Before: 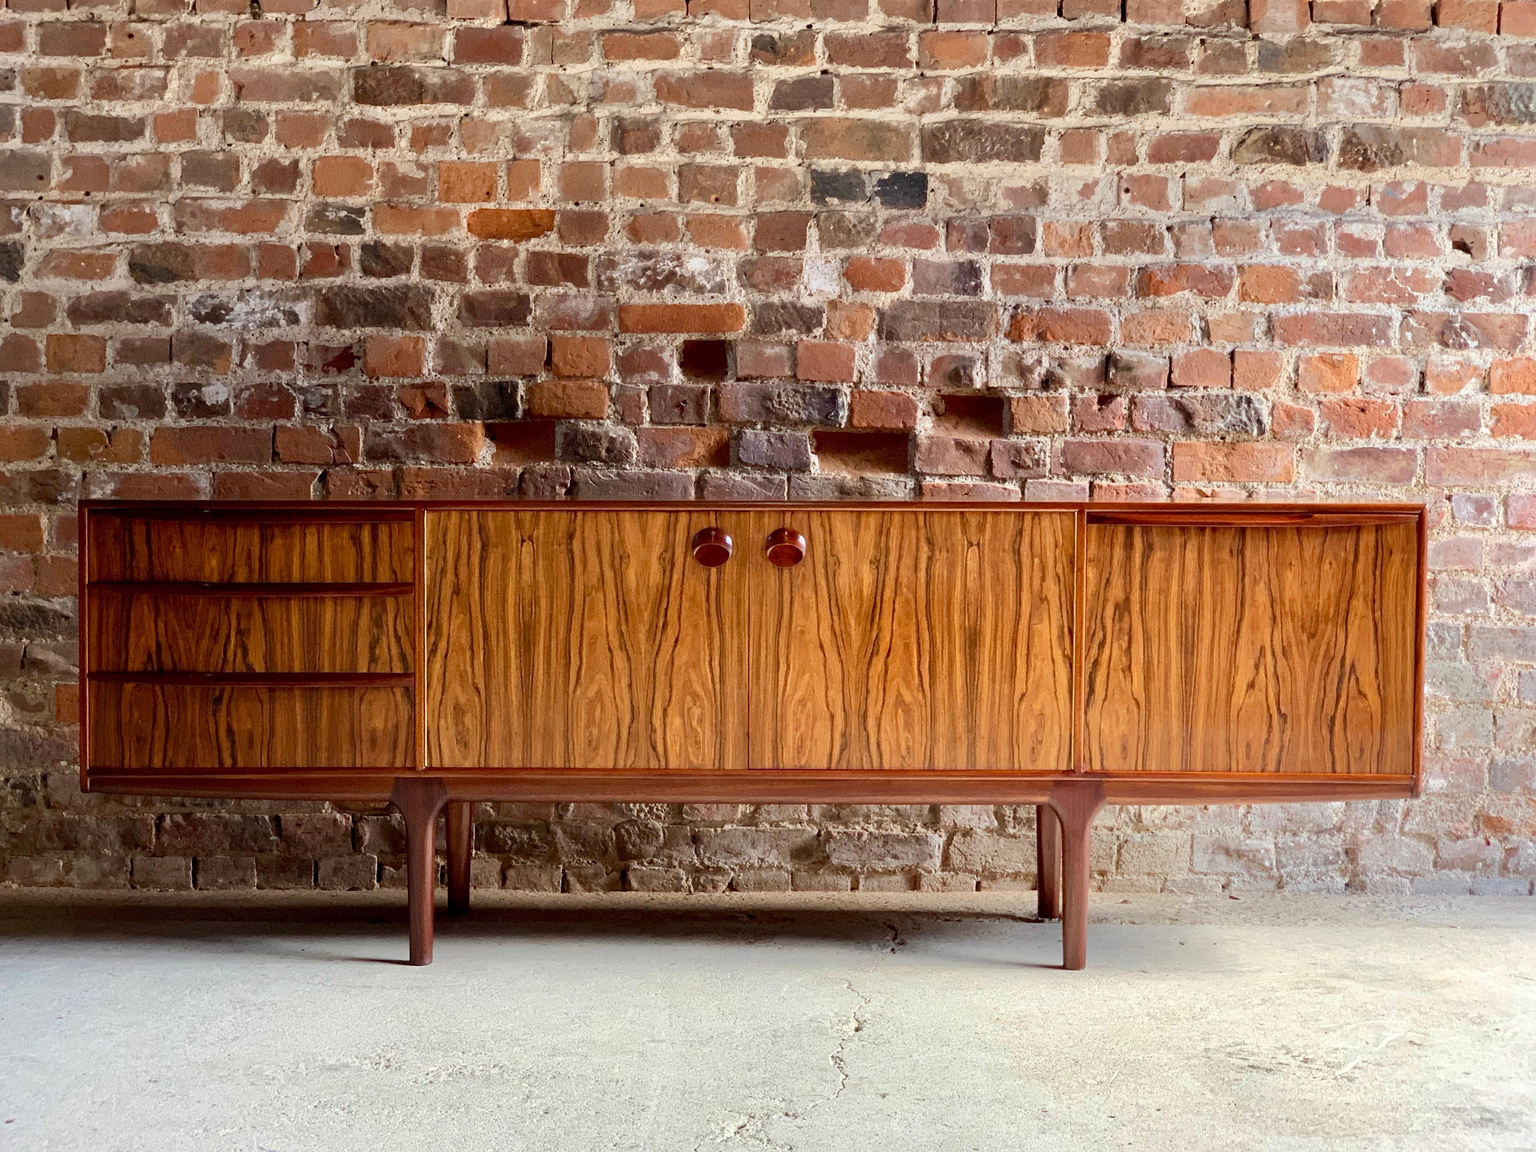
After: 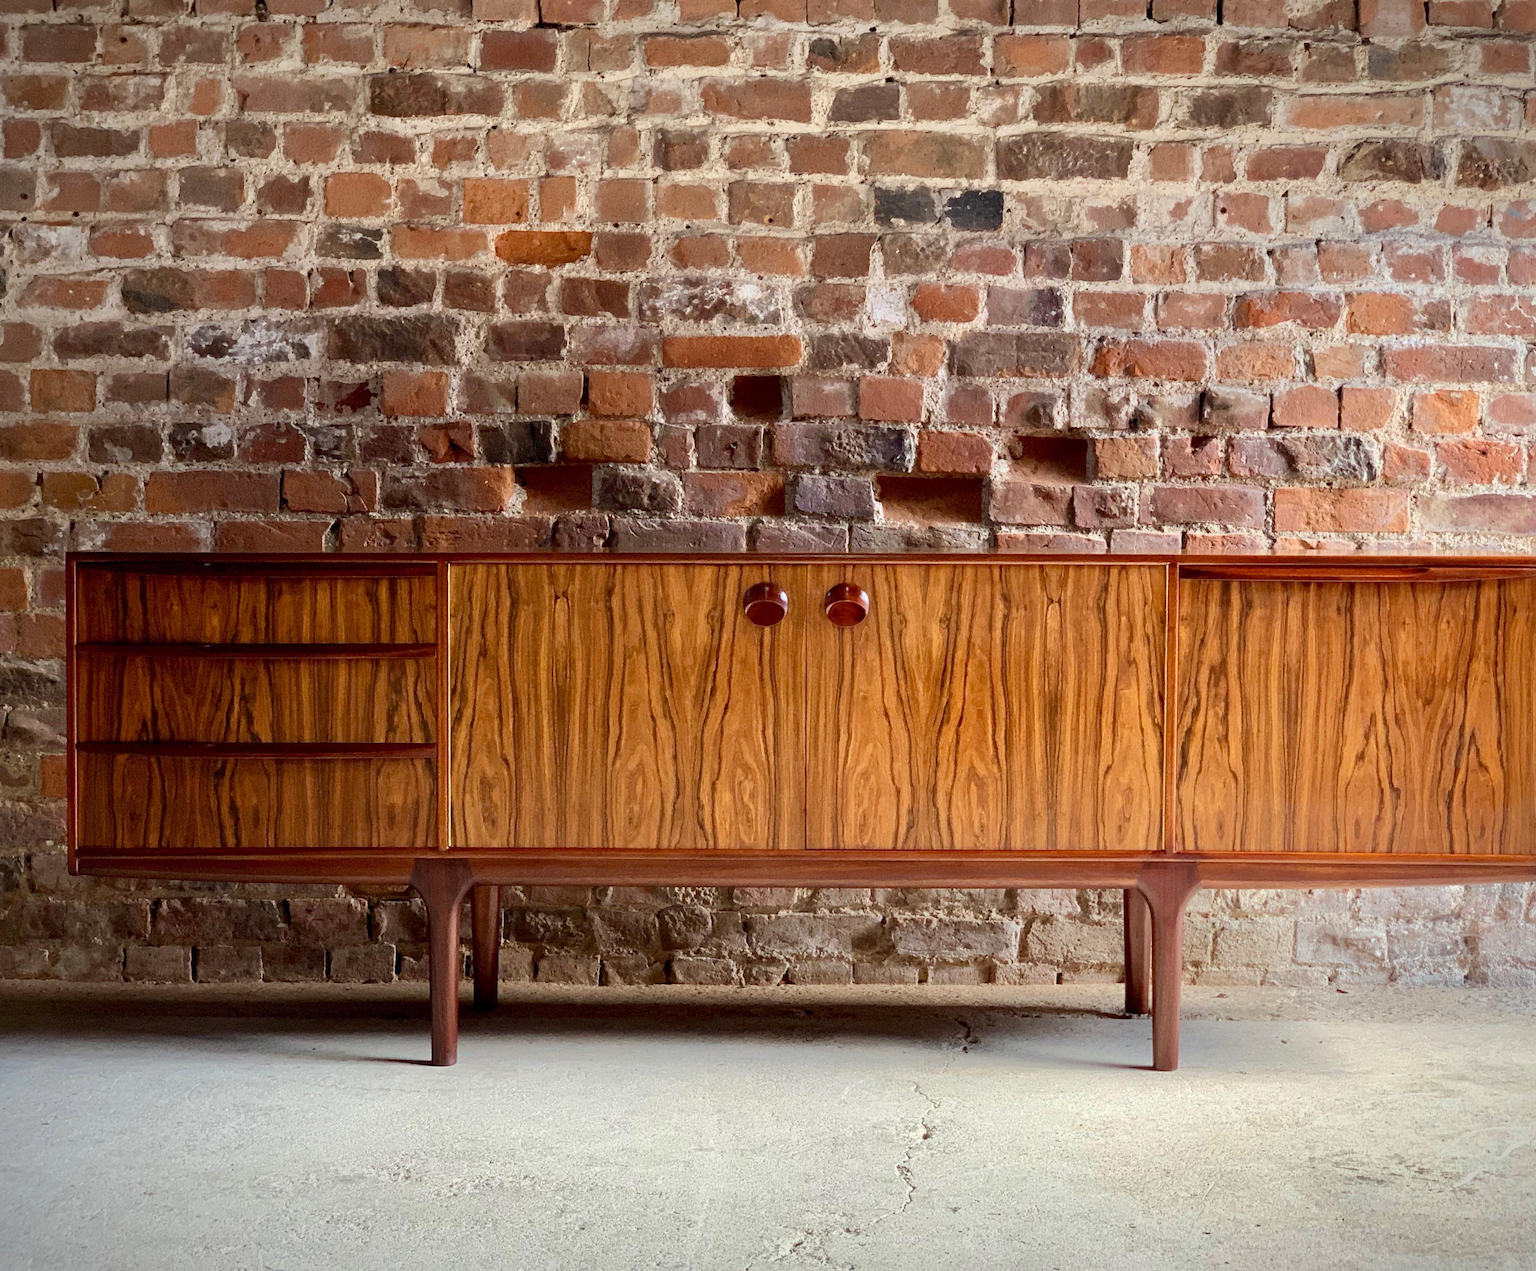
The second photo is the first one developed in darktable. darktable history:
vignetting: fall-off start 99.36%, saturation 0.003, width/height ratio 1.303, unbound false
crop and rotate: left 1.245%, right 8.152%
